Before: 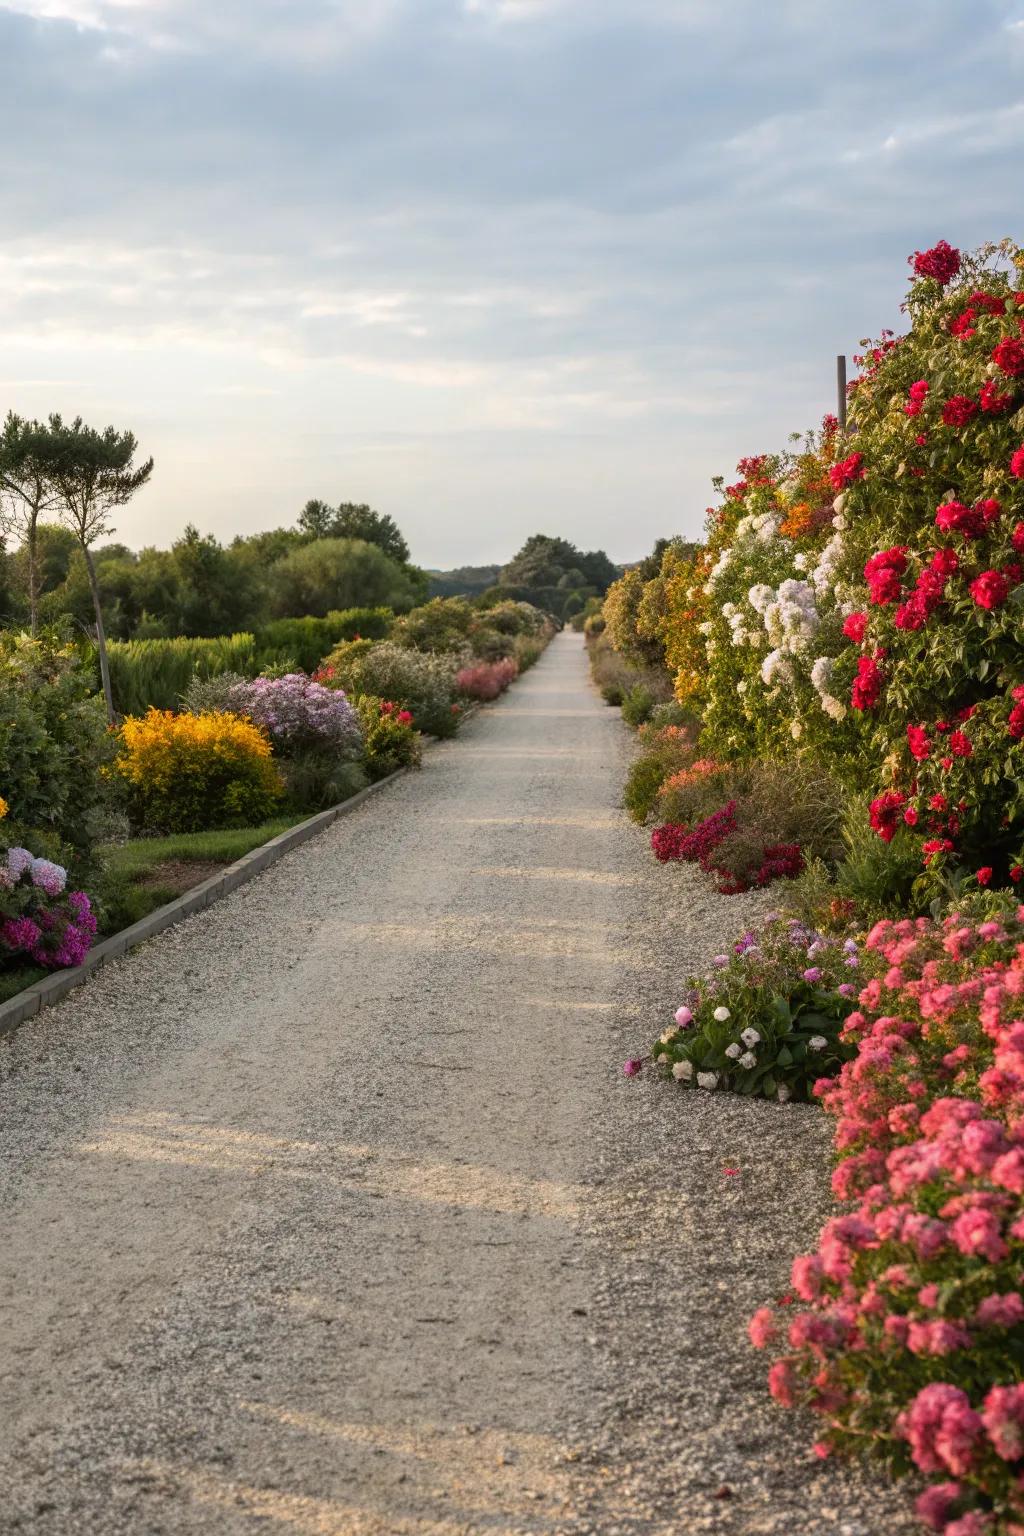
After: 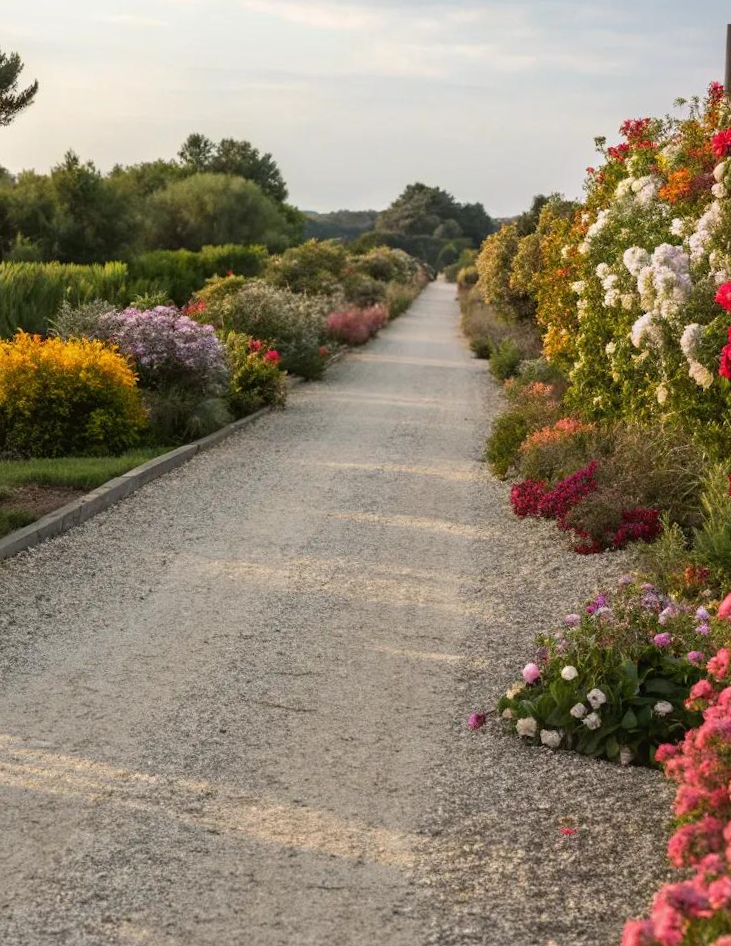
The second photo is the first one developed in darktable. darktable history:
crop and rotate: angle -3.73°, left 9.835%, top 20.527%, right 11.94%, bottom 11.964%
